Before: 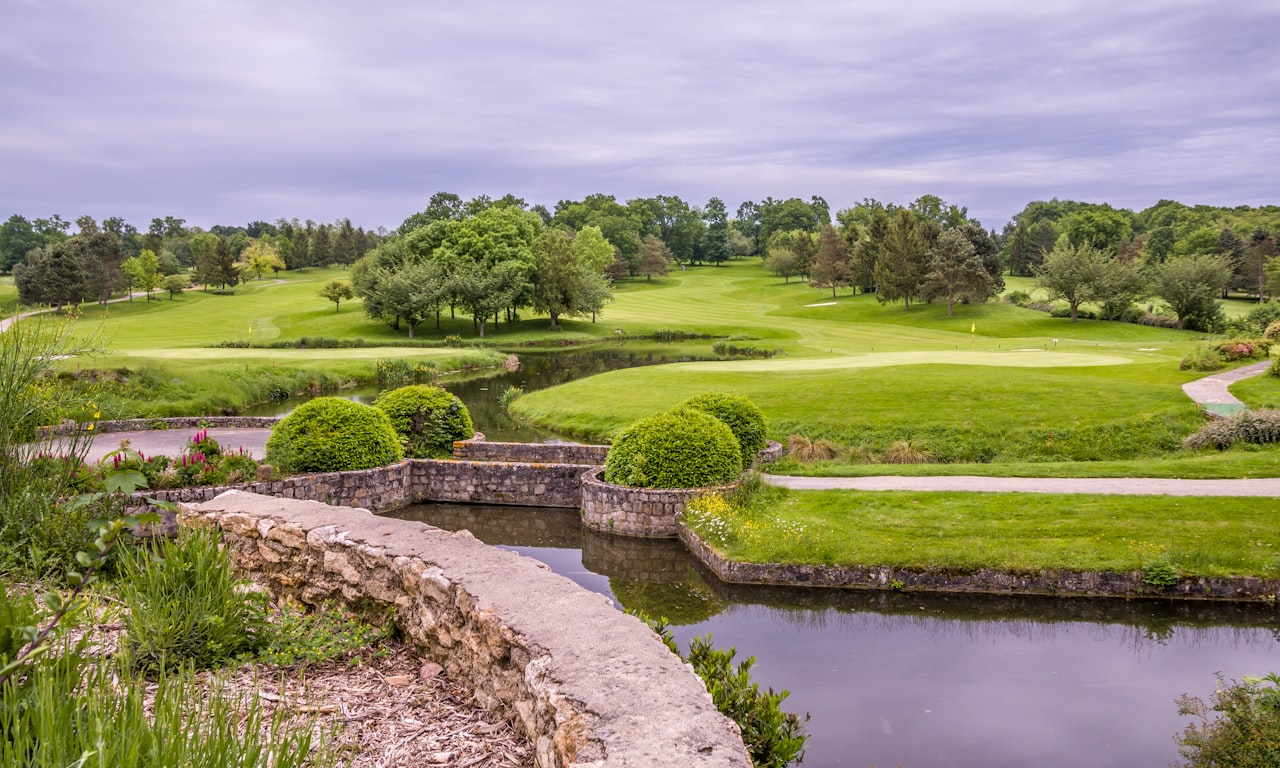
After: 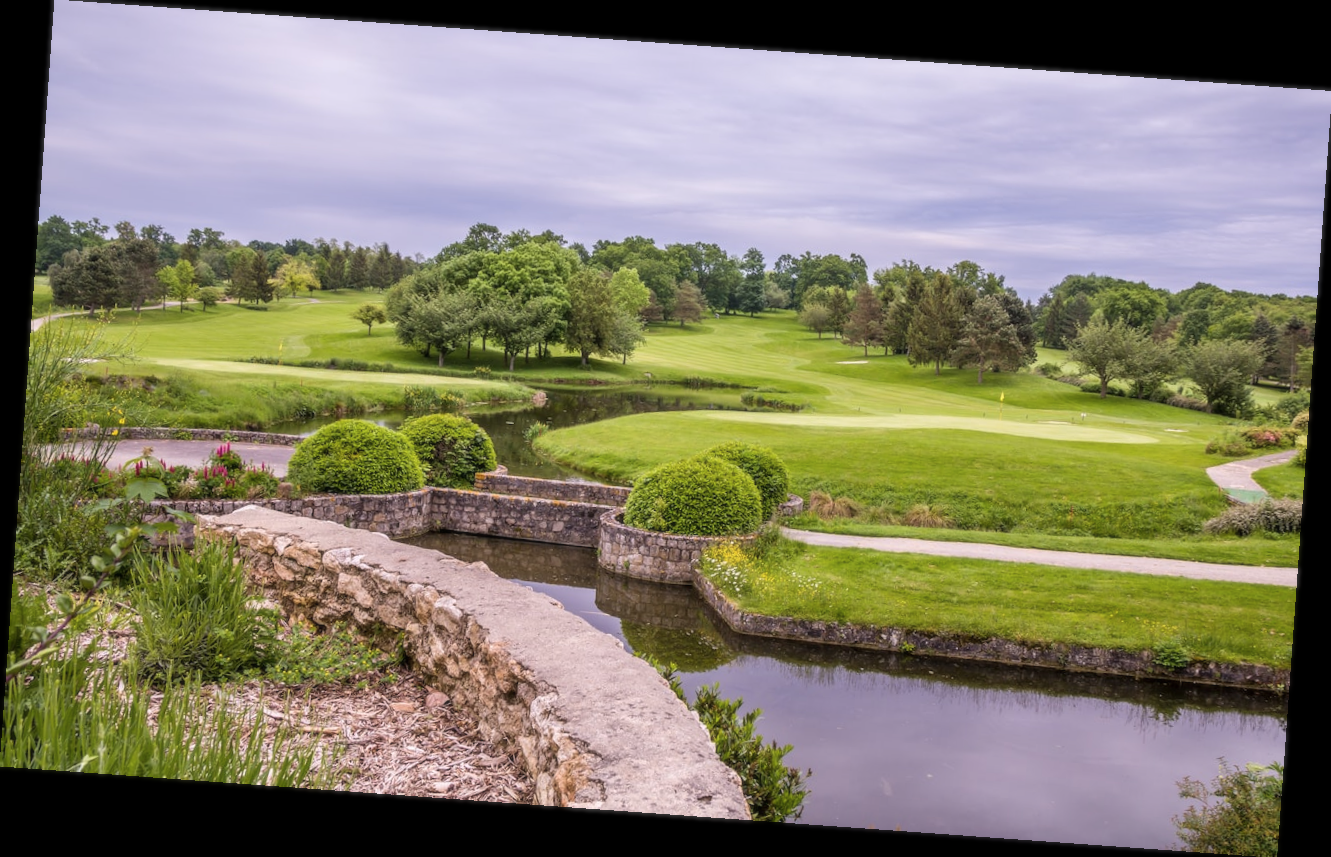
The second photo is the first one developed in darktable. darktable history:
rotate and perspective: rotation 4.1°, automatic cropping off
soften: size 10%, saturation 50%, brightness 0.2 EV, mix 10%
